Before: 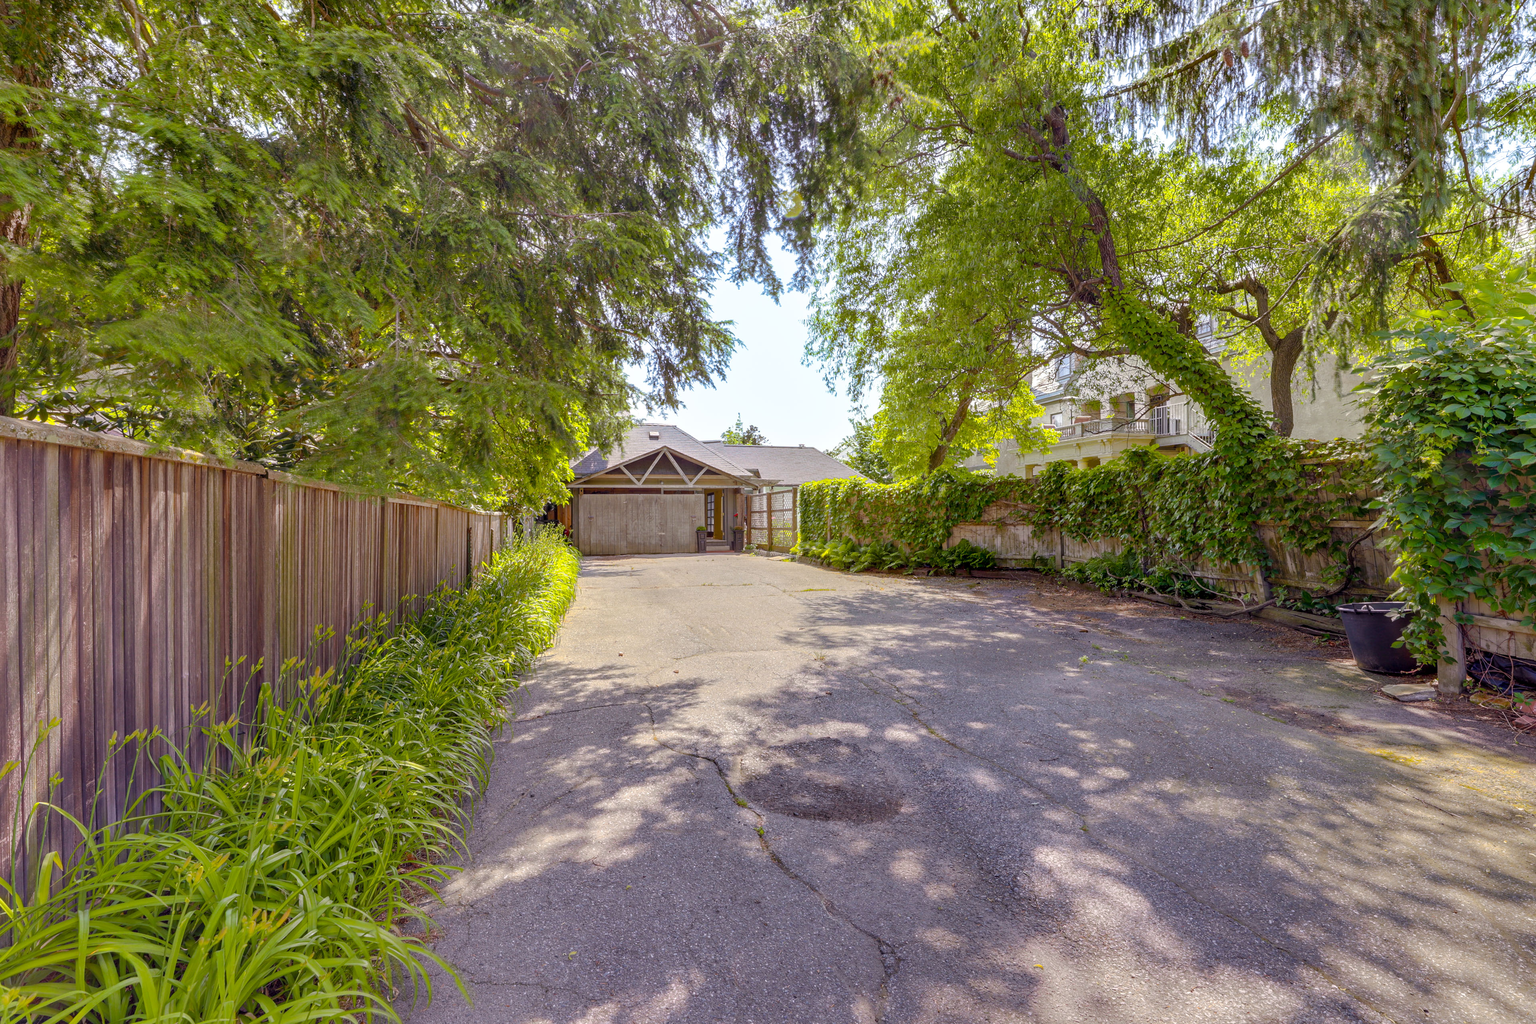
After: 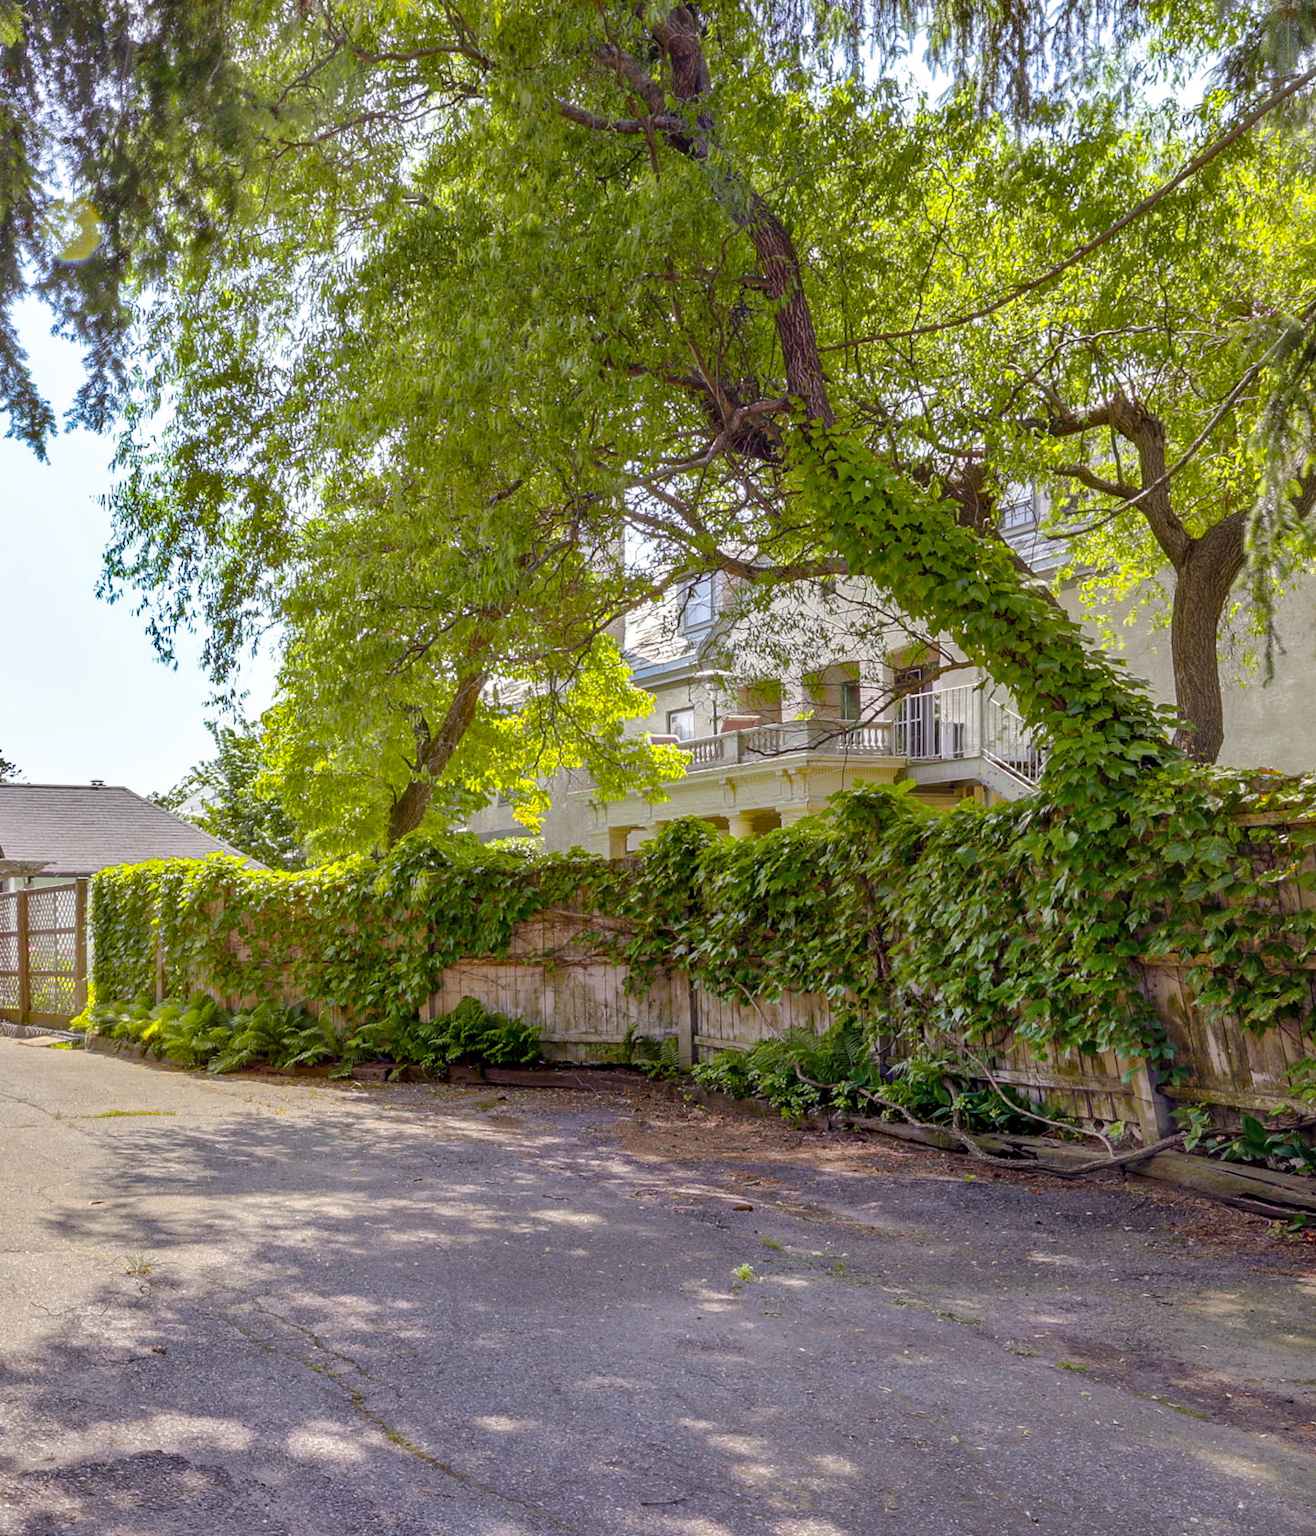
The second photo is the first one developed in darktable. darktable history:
shadows and highlights: low approximation 0.01, soften with gaussian
crop and rotate: left 49.439%, top 10.127%, right 13.116%, bottom 24.359%
